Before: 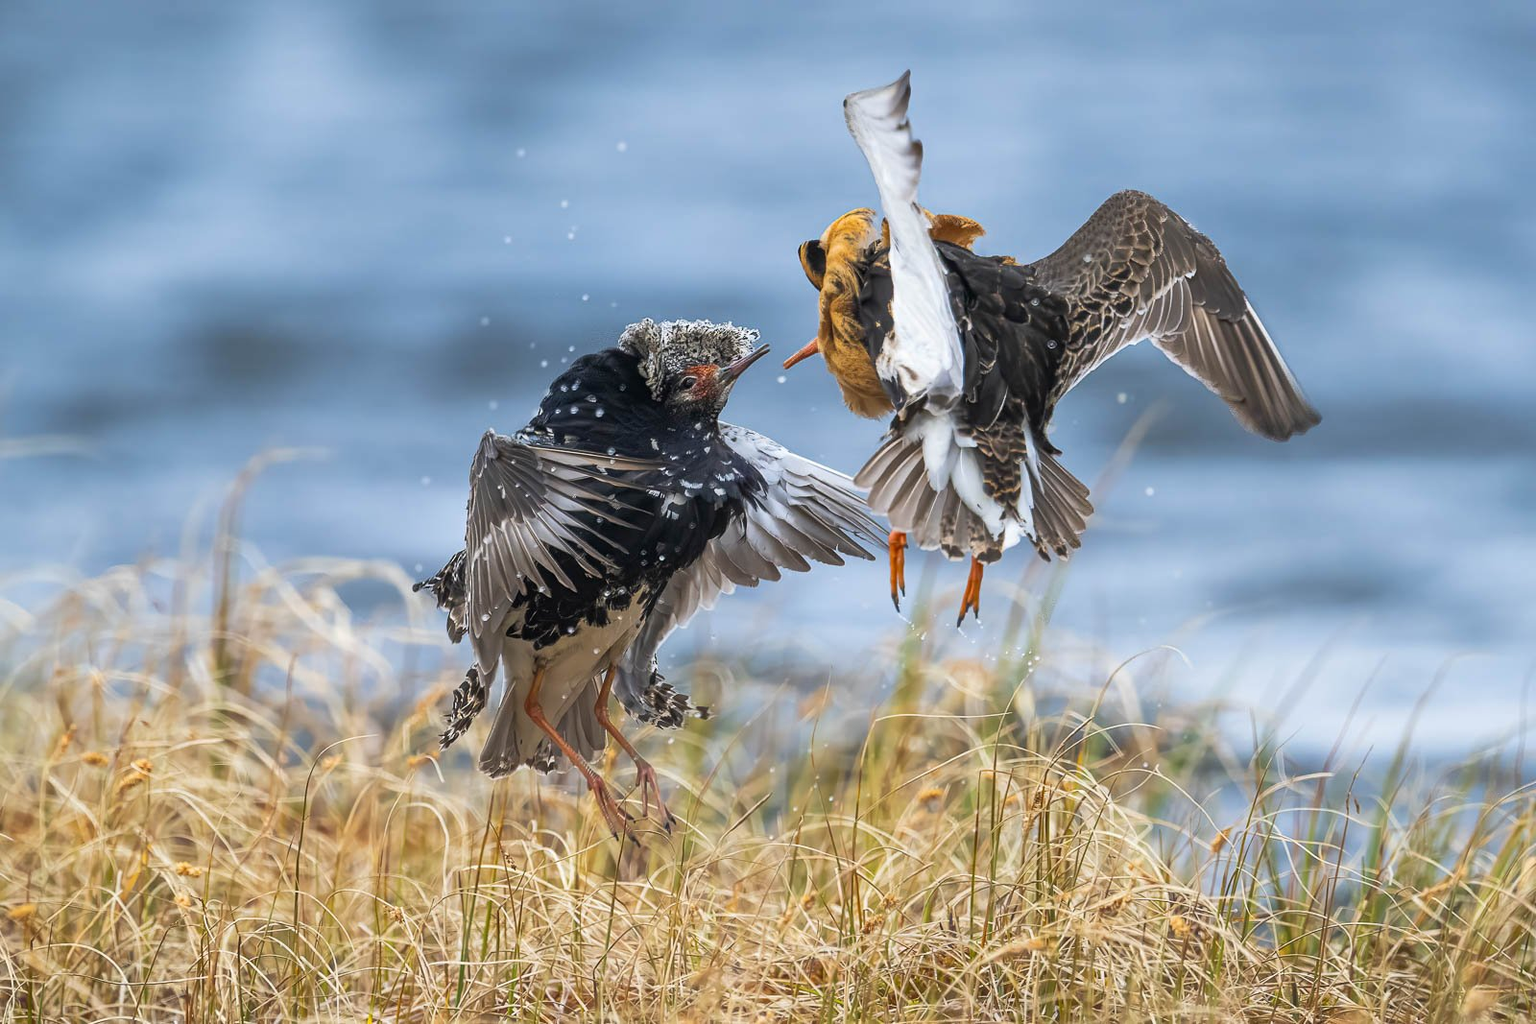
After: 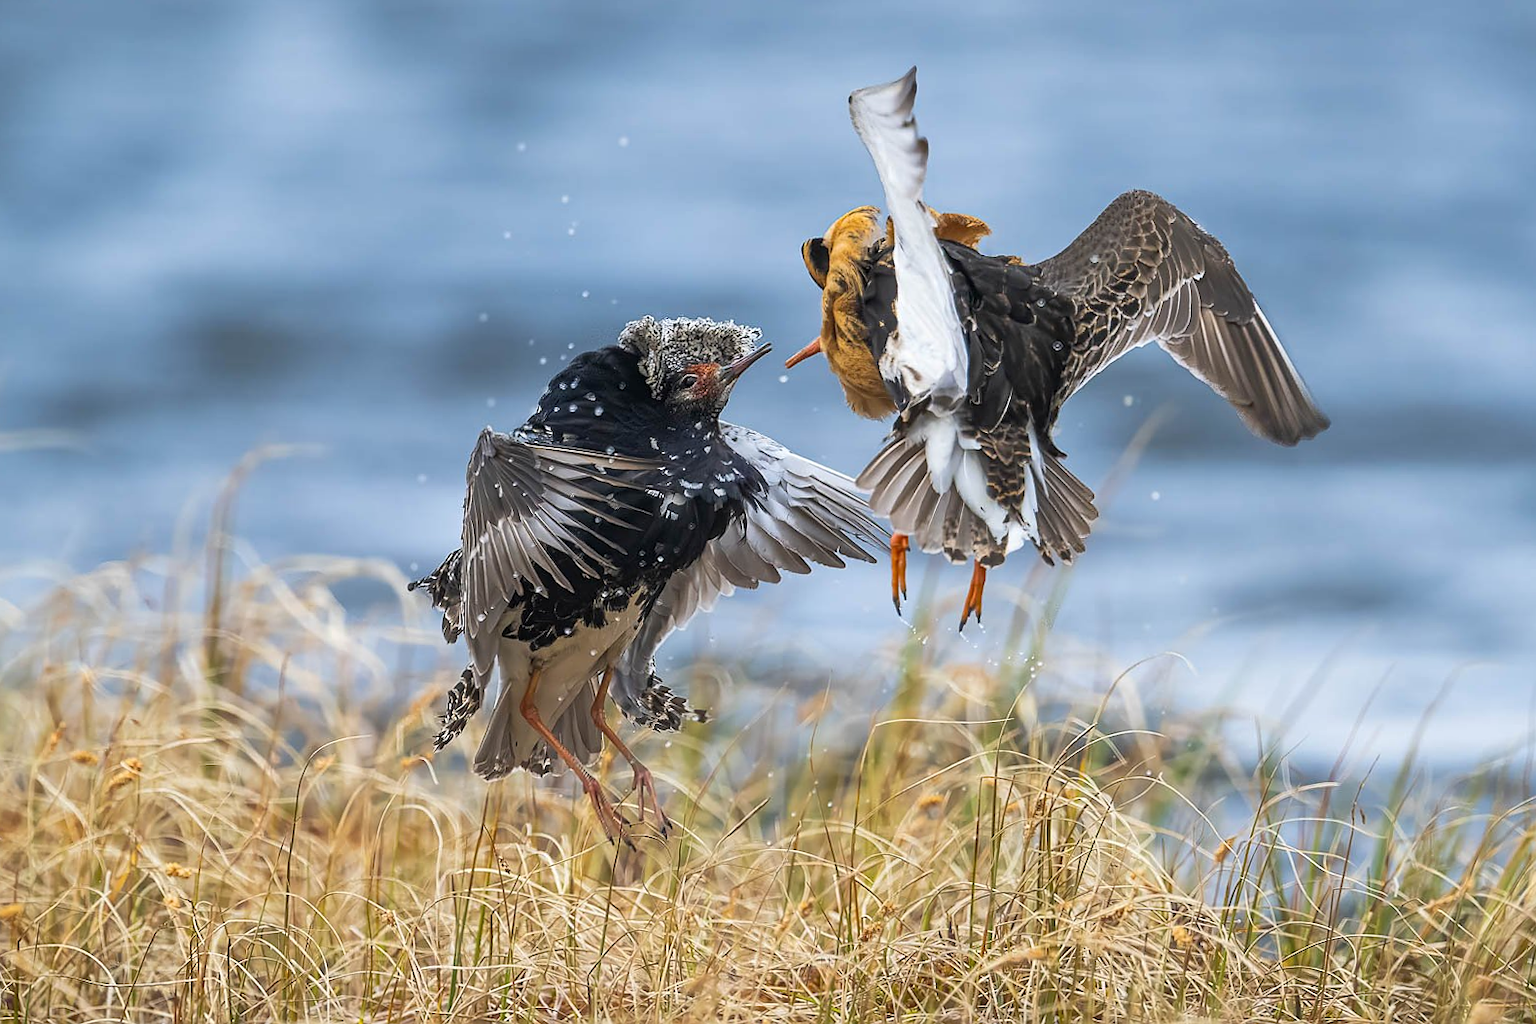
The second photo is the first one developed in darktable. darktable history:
sharpen: radius 0.969, amount 0.604
crop and rotate: angle -0.5°
